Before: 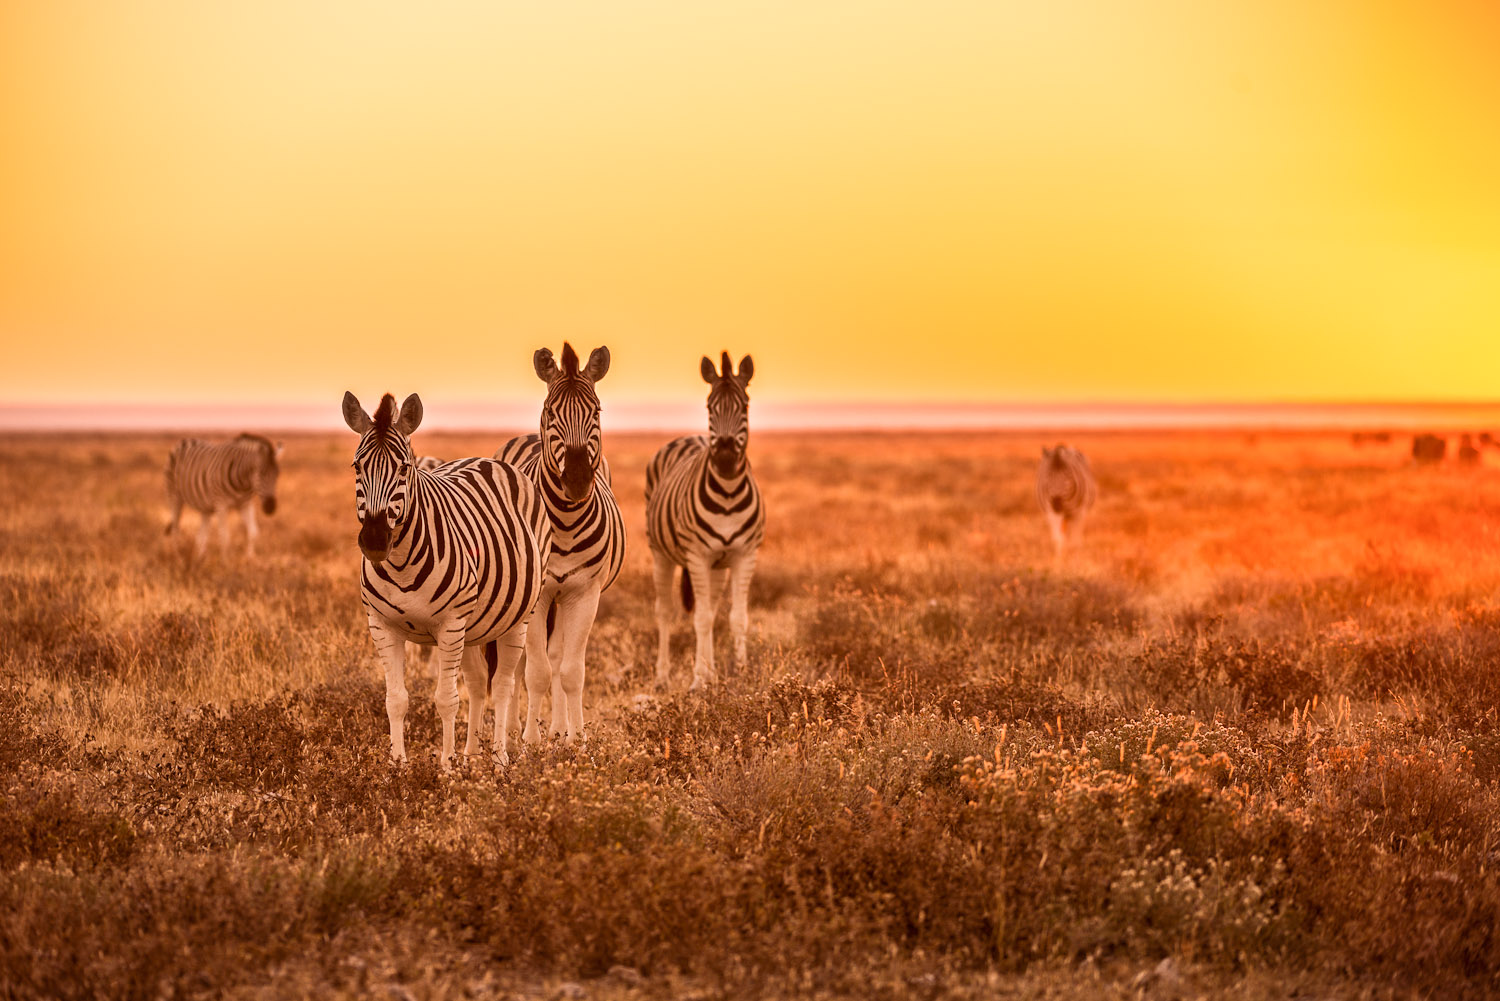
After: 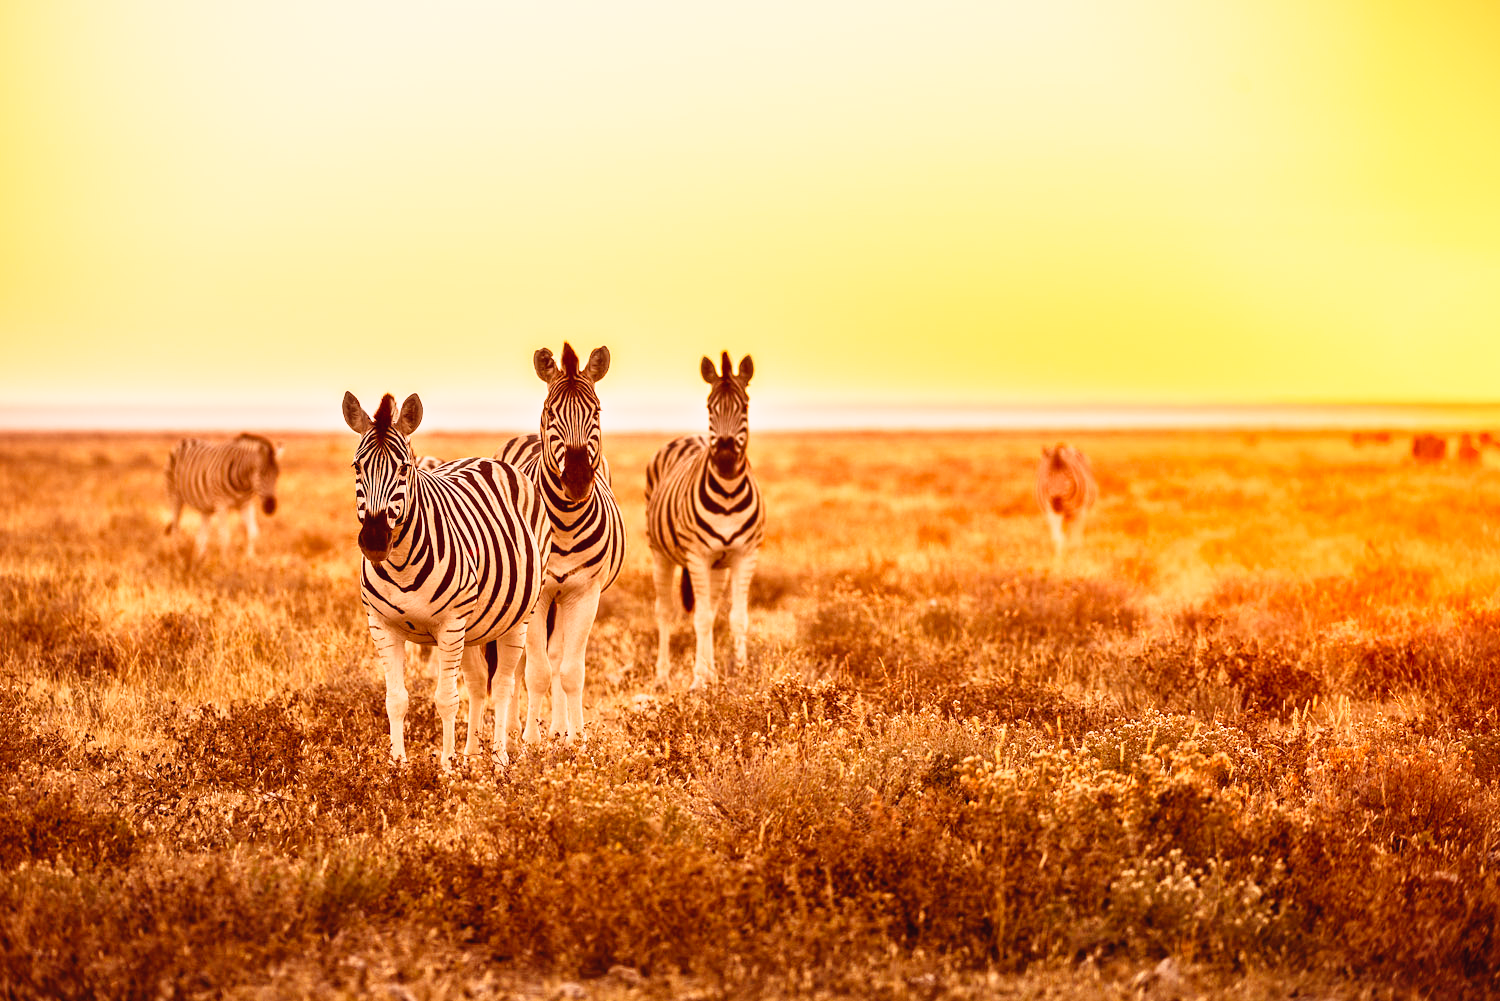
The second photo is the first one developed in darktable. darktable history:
tone curve: curves: ch0 [(0.003, 0.032) (0.037, 0.037) (0.142, 0.117) (0.279, 0.311) (0.405, 0.49) (0.526, 0.651) (0.722, 0.857) (0.875, 0.946) (1, 0.98)]; ch1 [(0, 0) (0.305, 0.325) (0.453, 0.437) (0.482, 0.474) (0.501, 0.498) (0.515, 0.523) (0.559, 0.591) (0.6, 0.643) (0.656, 0.707) (1, 1)]; ch2 [(0, 0) (0.323, 0.277) (0.424, 0.396) (0.479, 0.484) (0.499, 0.502) (0.515, 0.537) (0.573, 0.602) (0.653, 0.675) (0.75, 0.756) (1, 1)], preserve colors none
exposure: exposure 0.297 EV, compensate exposure bias true, compensate highlight preservation false
